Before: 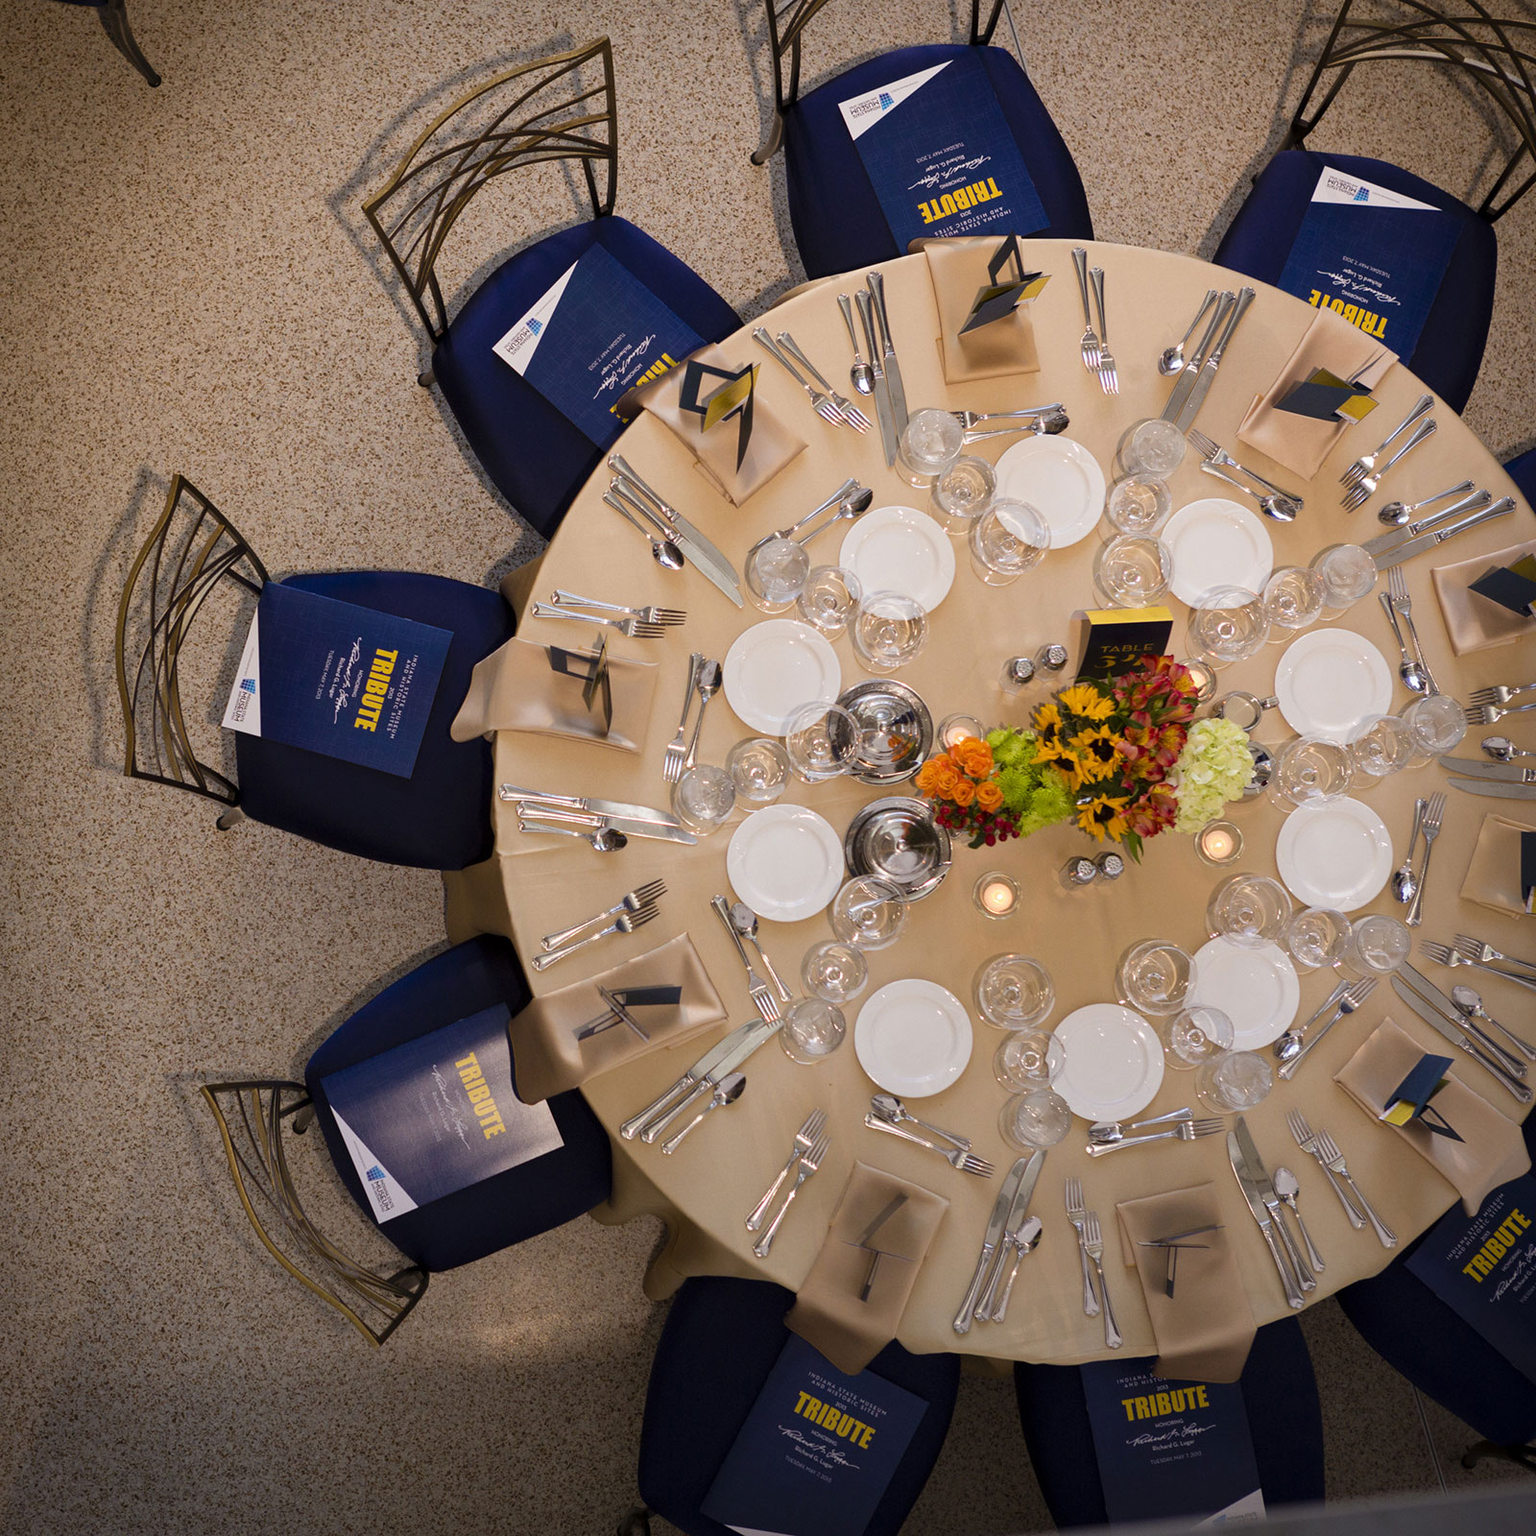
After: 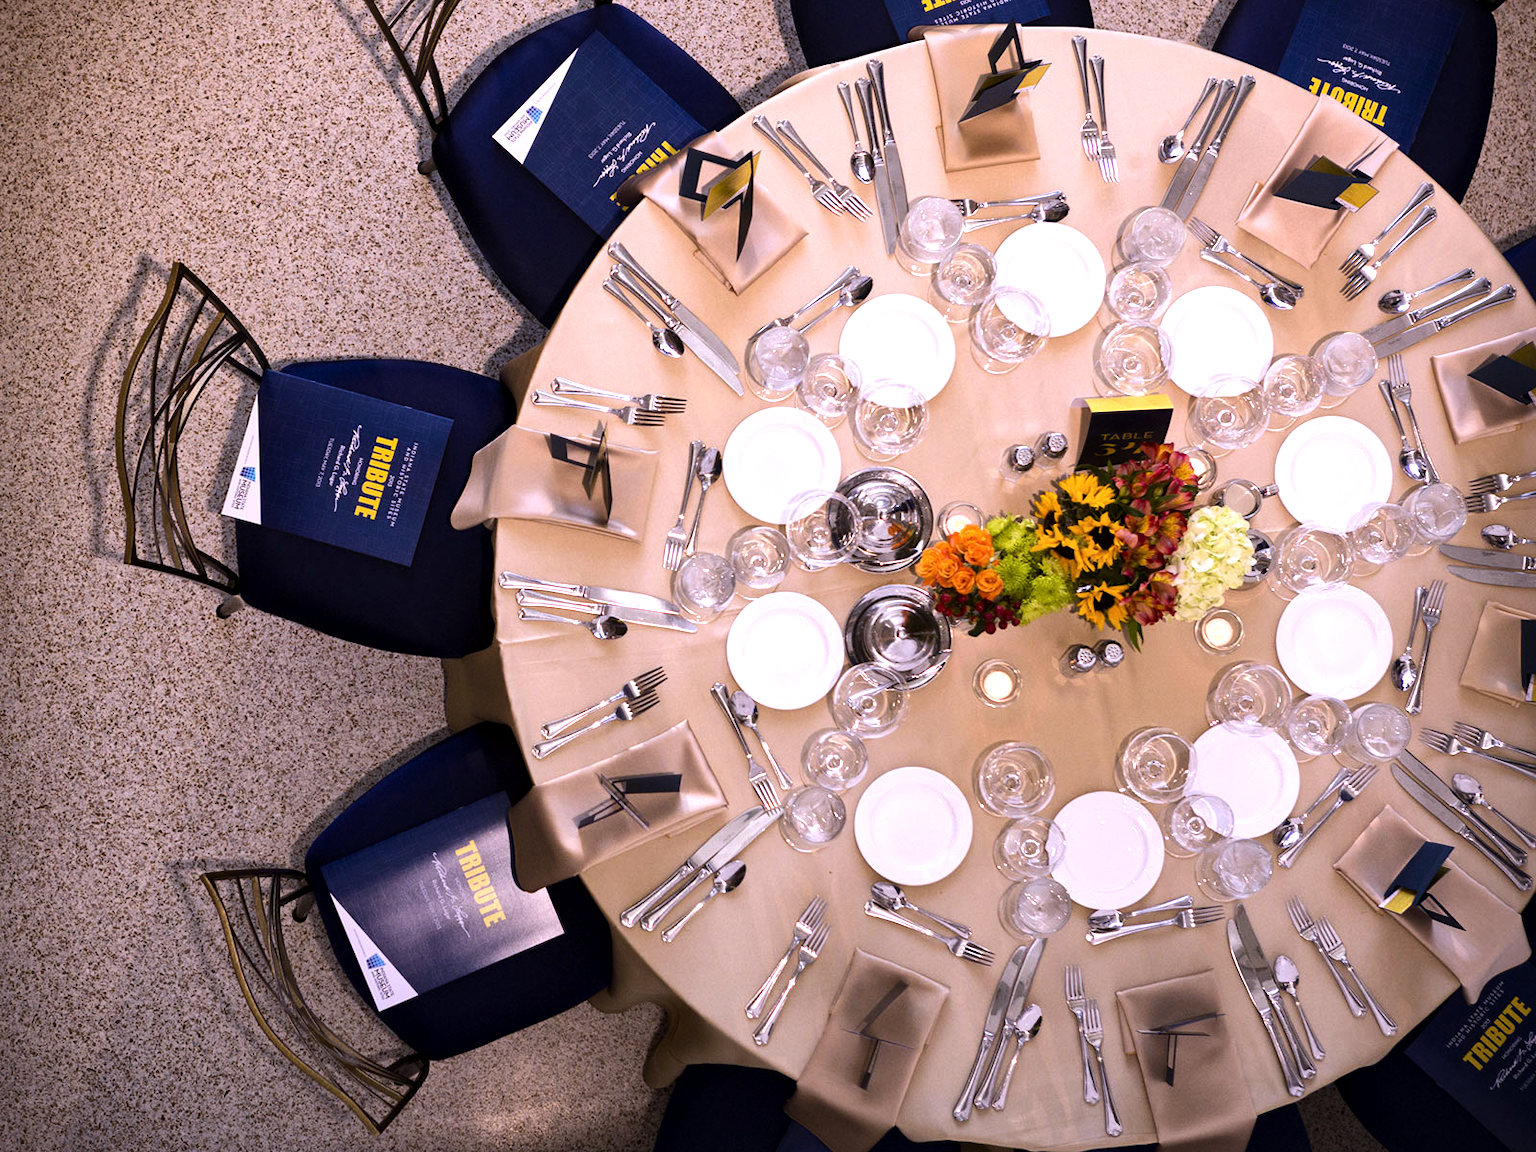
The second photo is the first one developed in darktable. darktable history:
crop: top 13.819%, bottom 11.169%
tone equalizer: -8 EV -0.75 EV, -7 EV -0.7 EV, -6 EV -0.6 EV, -5 EV -0.4 EV, -3 EV 0.4 EV, -2 EV 0.6 EV, -1 EV 0.7 EV, +0 EV 0.75 EV, edges refinement/feathering 500, mask exposure compensation -1.57 EV, preserve details no
white balance: red 1.042, blue 1.17
local contrast: mode bilateral grid, contrast 25, coarseness 50, detail 123%, midtone range 0.2
